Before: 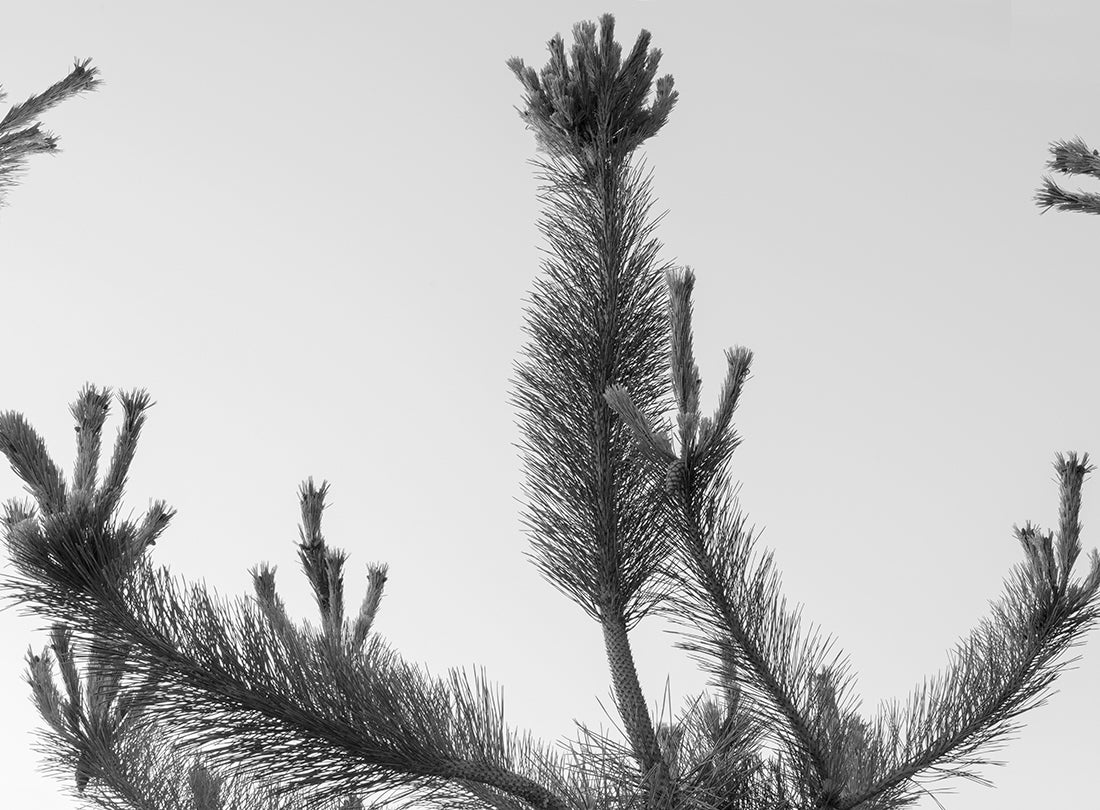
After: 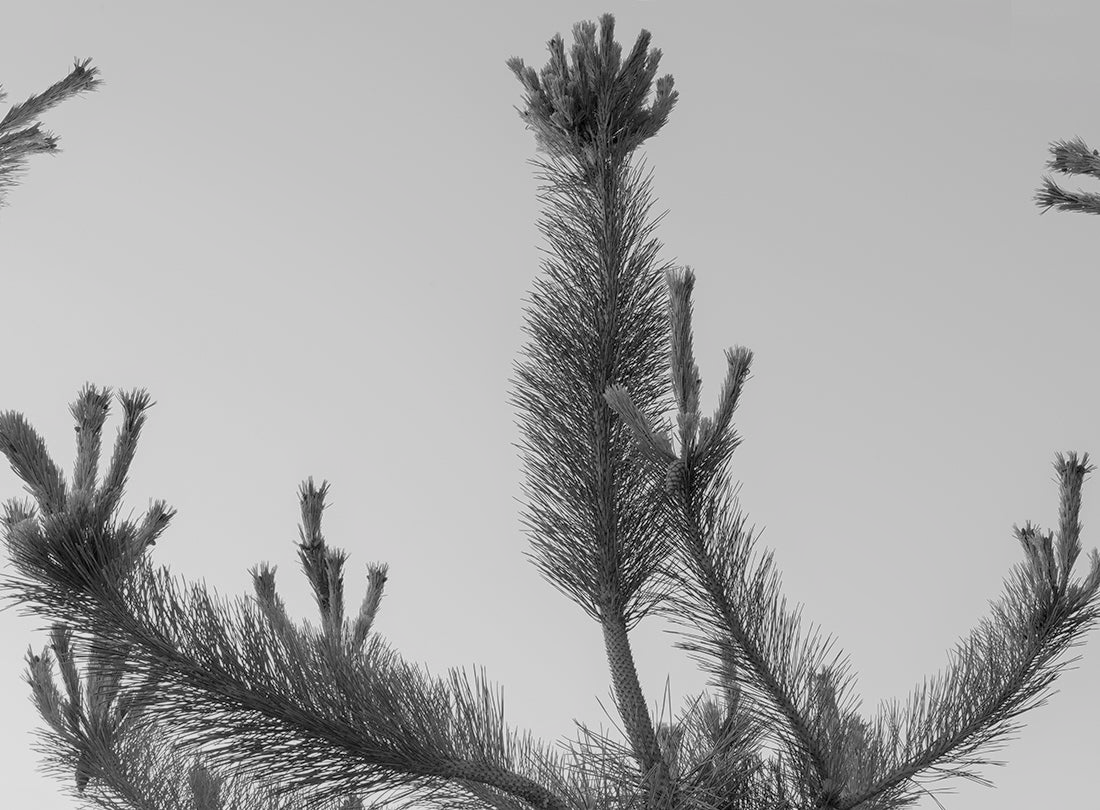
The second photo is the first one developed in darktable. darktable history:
tone equalizer: -8 EV 0.25 EV, -7 EV 0.417 EV, -6 EV 0.417 EV, -5 EV 0.25 EV, -3 EV -0.25 EV, -2 EV -0.417 EV, -1 EV -0.417 EV, +0 EV -0.25 EV, edges refinement/feathering 500, mask exposure compensation -1.57 EV, preserve details guided filter
color zones: curves: ch0 [(0.018, 0.548) (0.197, 0.654) (0.425, 0.447) (0.605, 0.658) (0.732, 0.579)]; ch1 [(0.105, 0.531) (0.224, 0.531) (0.386, 0.39) (0.618, 0.456) (0.732, 0.456) (0.956, 0.421)]; ch2 [(0.039, 0.583) (0.215, 0.465) (0.399, 0.544) (0.465, 0.548) (0.614, 0.447) (0.724, 0.43) (0.882, 0.623) (0.956, 0.632)]
